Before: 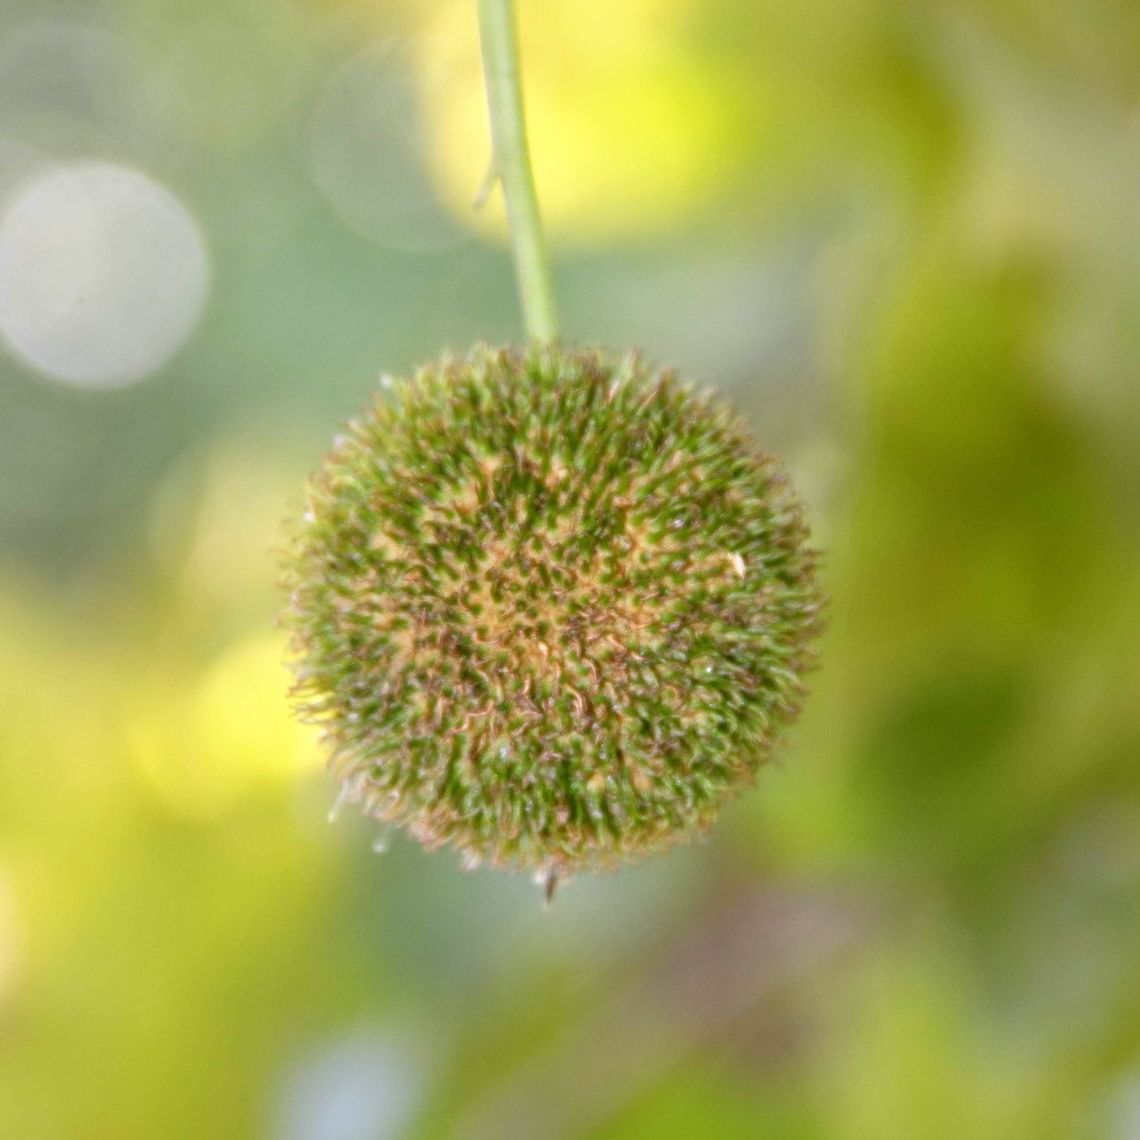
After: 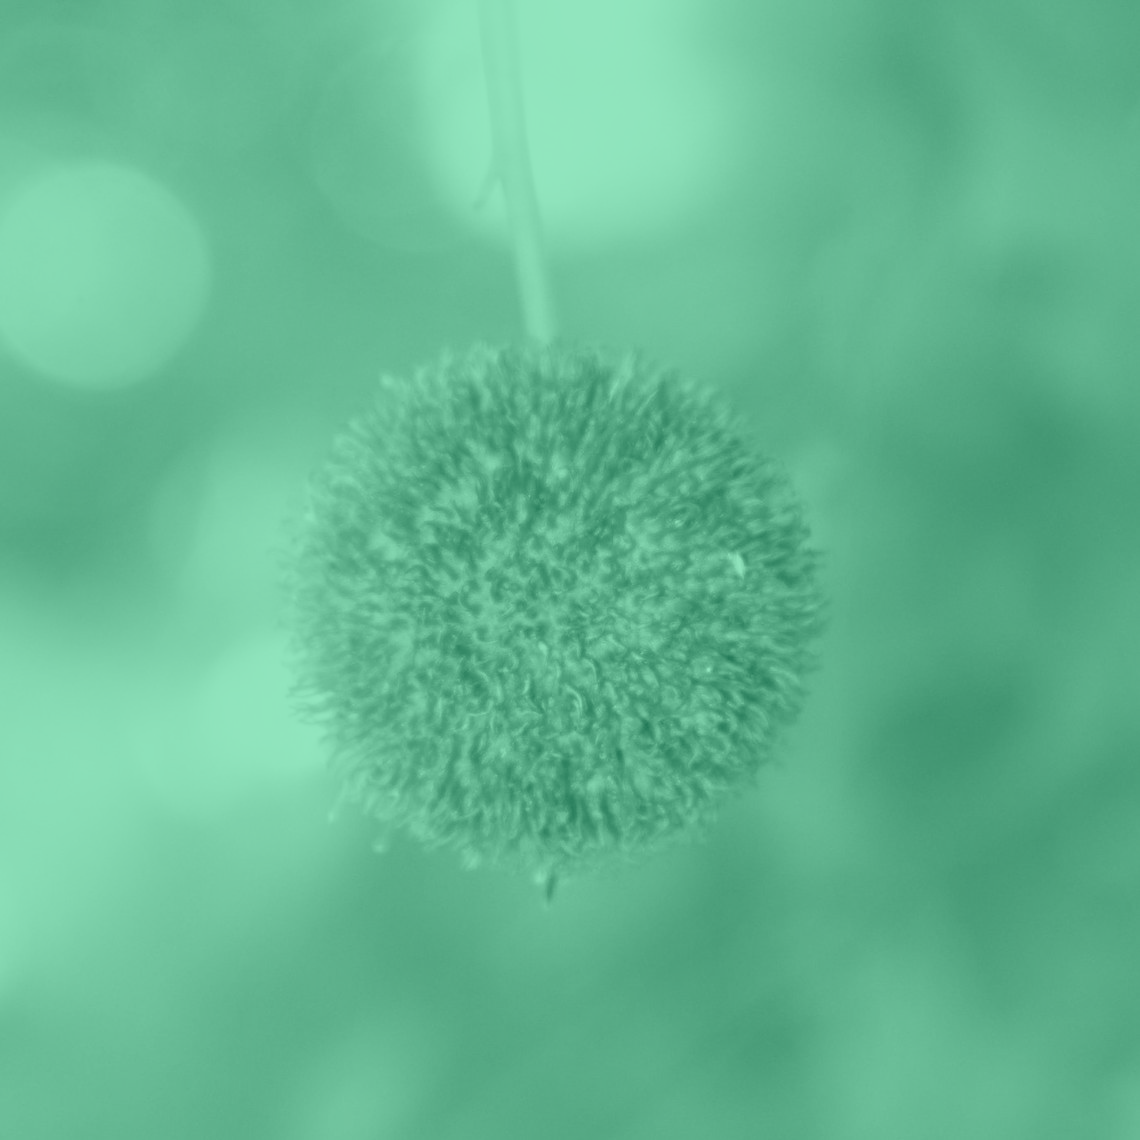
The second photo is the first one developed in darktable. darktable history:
colorize: hue 147.6°, saturation 65%, lightness 21.64%
bloom: threshold 82.5%, strength 16.25%
shadows and highlights: shadows 32.83, highlights -47.7, soften with gaussian
